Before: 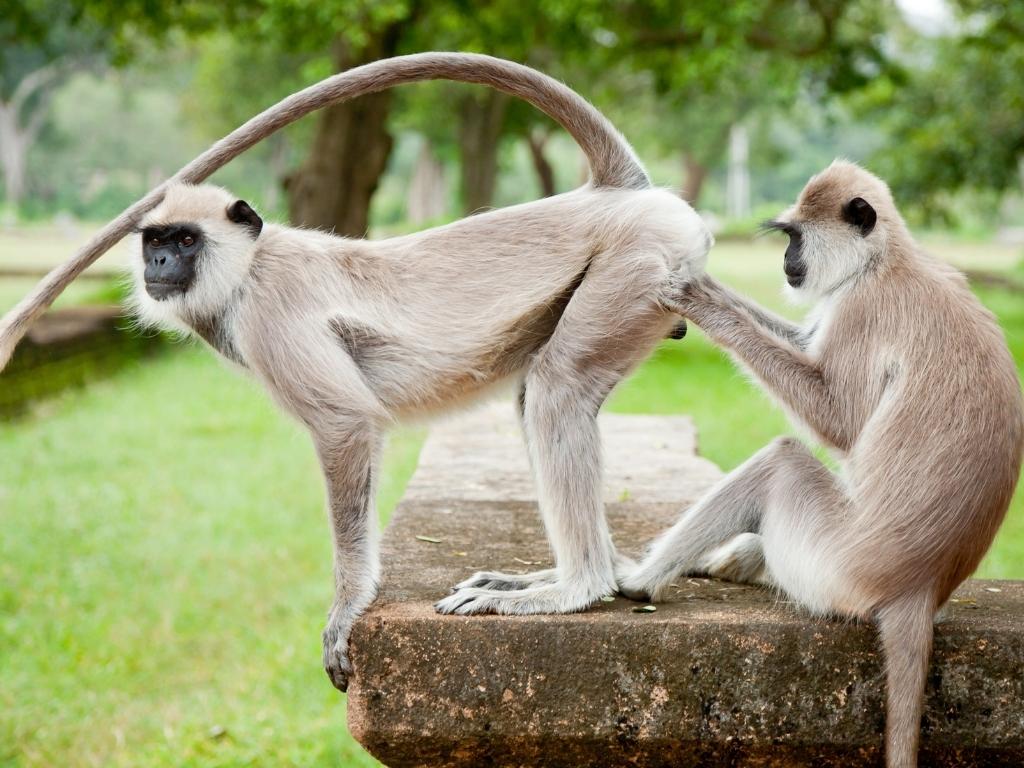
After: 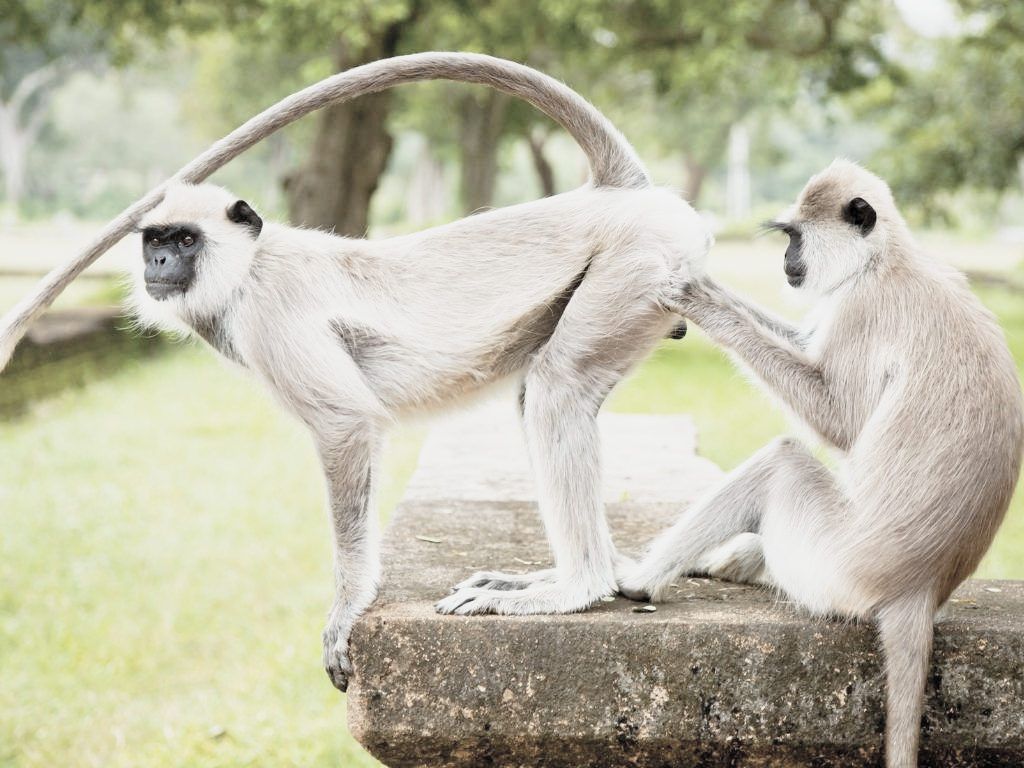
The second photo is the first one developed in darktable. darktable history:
base curve: curves: ch0 [(0, 0) (0.088, 0.125) (0.176, 0.251) (0.354, 0.501) (0.613, 0.749) (1, 0.877)], preserve colors none
tone equalizer: -7 EV 0.18 EV, -6 EV 0.12 EV, -5 EV 0.08 EV, -4 EV 0.04 EV, -2 EV -0.02 EV, -1 EV -0.04 EV, +0 EV -0.06 EV, luminance estimator HSV value / RGB max
color contrast: green-magenta contrast 0.8, blue-yellow contrast 1.1, unbound 0
contrast brightness saturation: brightness 0.18, saturation -0.5
